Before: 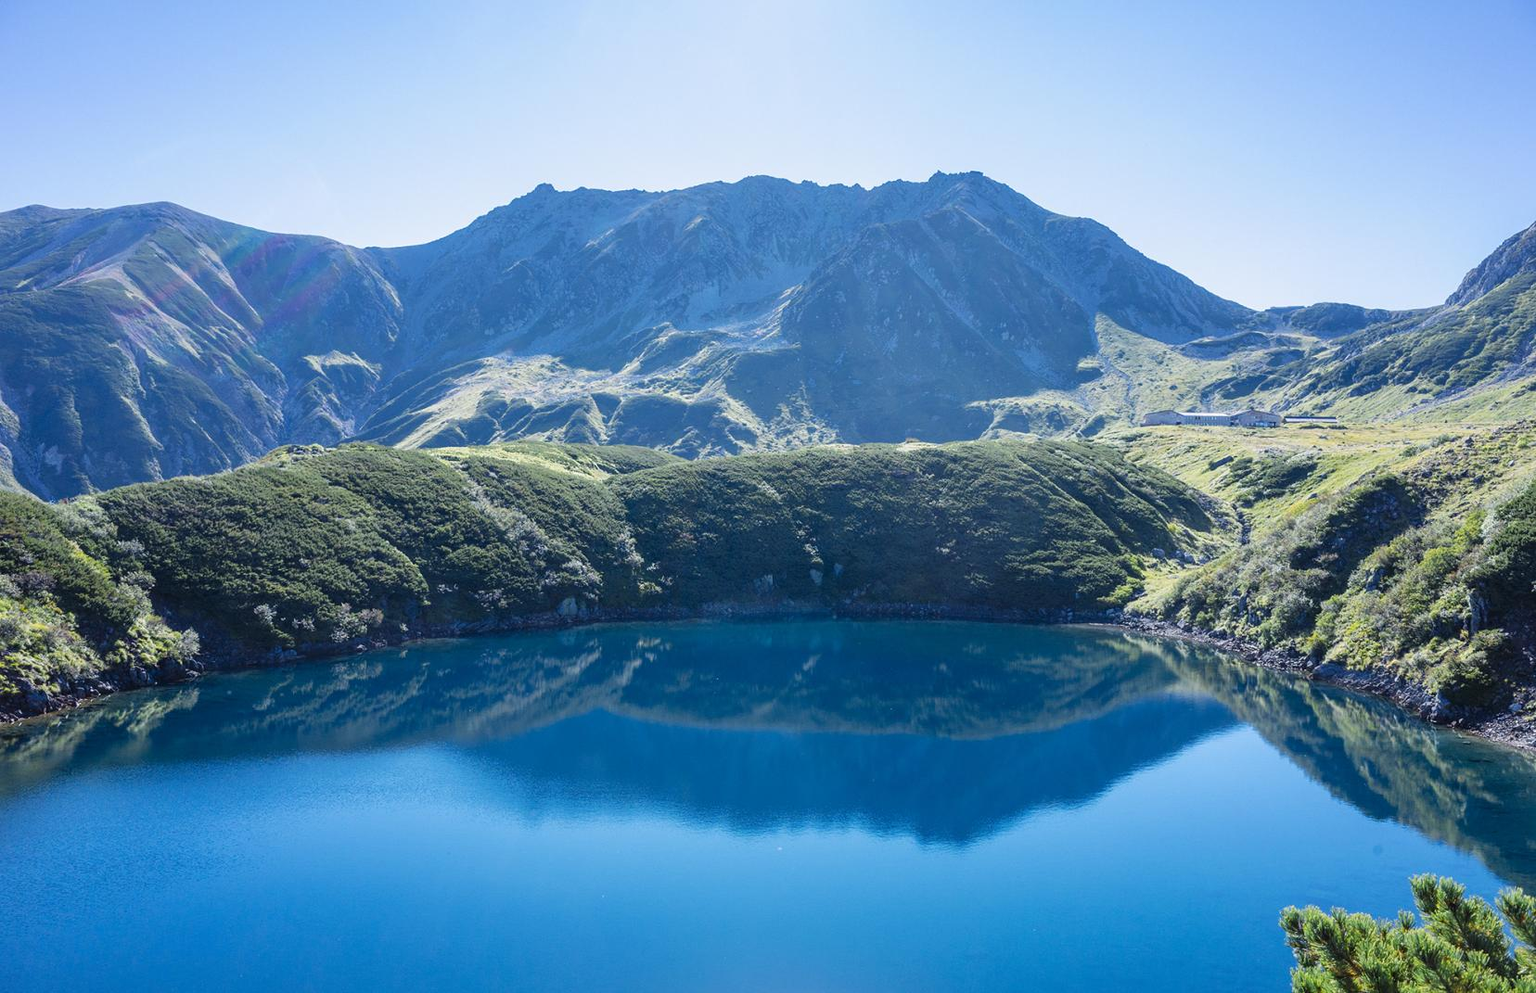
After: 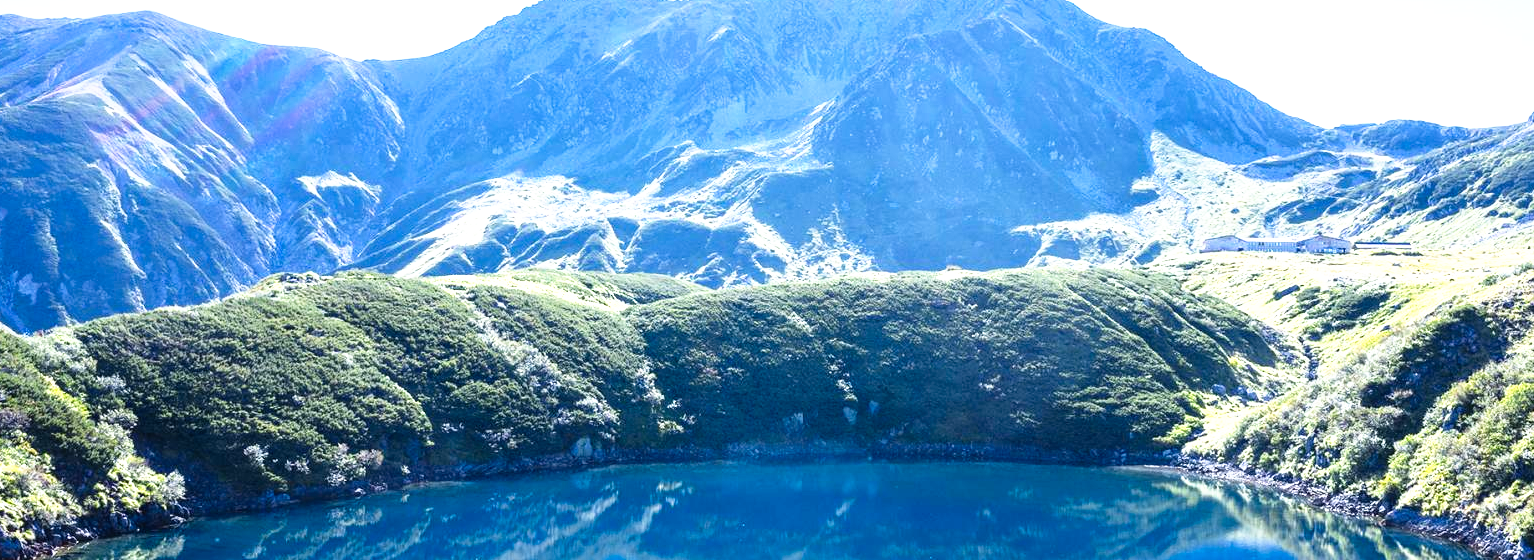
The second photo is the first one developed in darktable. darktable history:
crop: left 1.844%, top 19.335%, right 5.508%, bottom 28.306%
exposure: black level correction 0, exposure 0.938 EV, compensate highlight preservation false
tone curve: curves: ch0 [(0, 0) (0.003, 0.001) (0.011, 0.005) (0.025, 0.011) (0.044, 0.02) (0.069, 0.031) (0.1, 0.045) (0.136, 0.078) (0.177, 0.124) (0.224, 0.18) (0.277, 0.245) (0.335, 0.315) (0.399, 0.393) (0.468, 0.477) (0.543, 0.569) (0.623, 0.666) (0.709, 0.771) (0.801, 0.871) (0.898, 0.965) (1, 1)], preserve colors none
